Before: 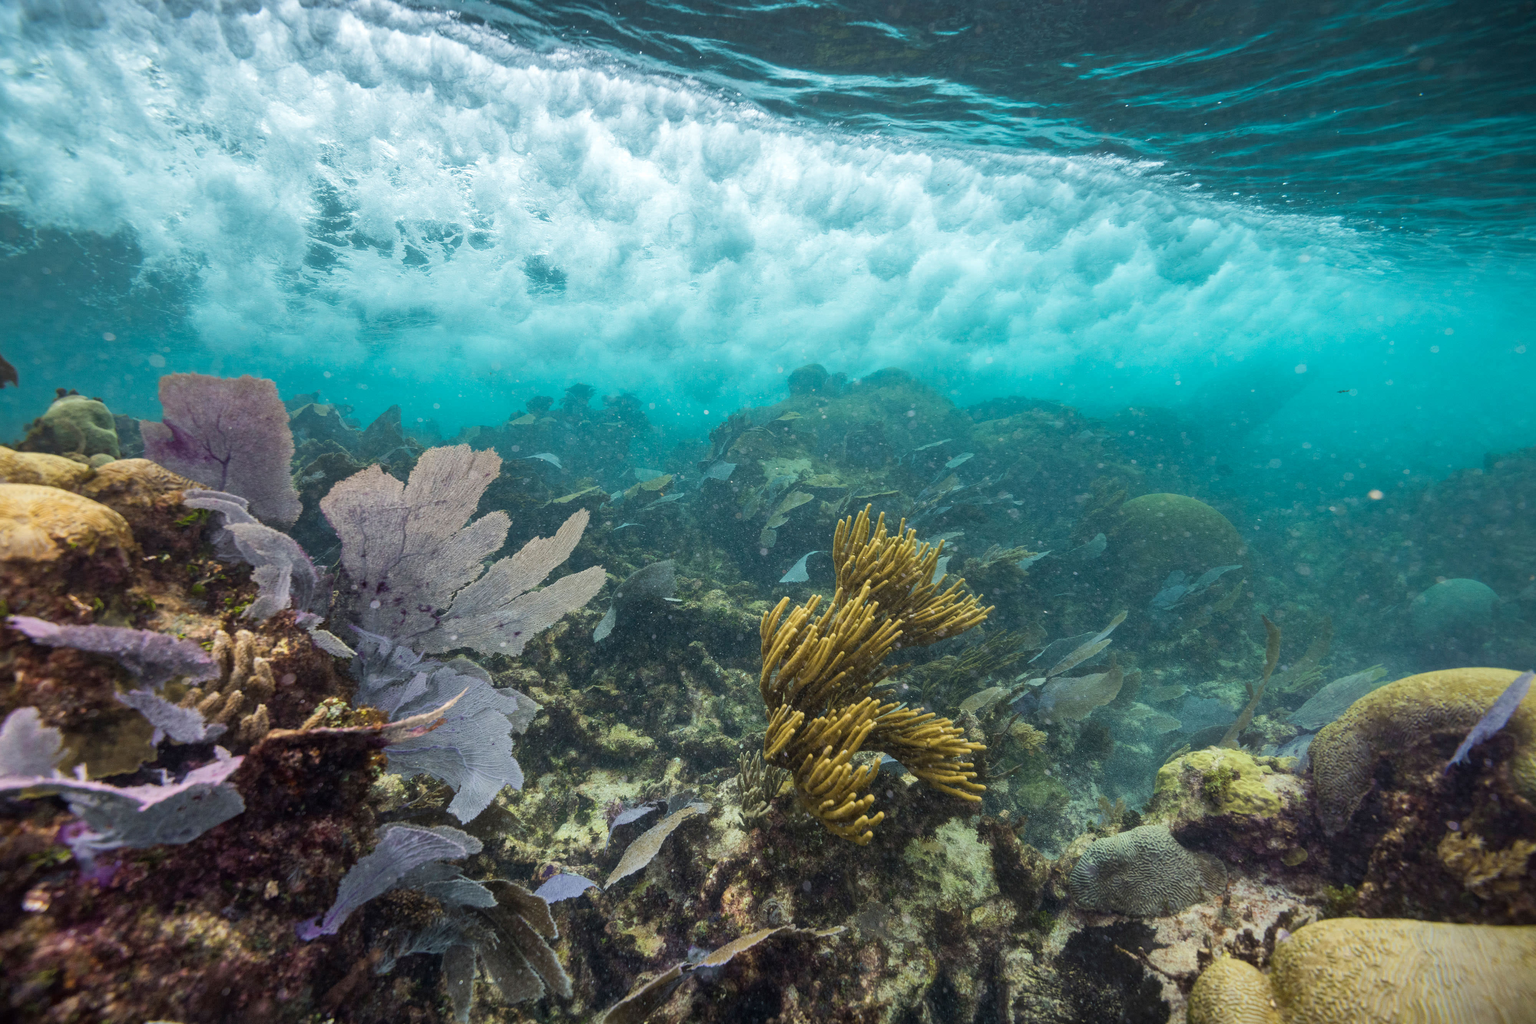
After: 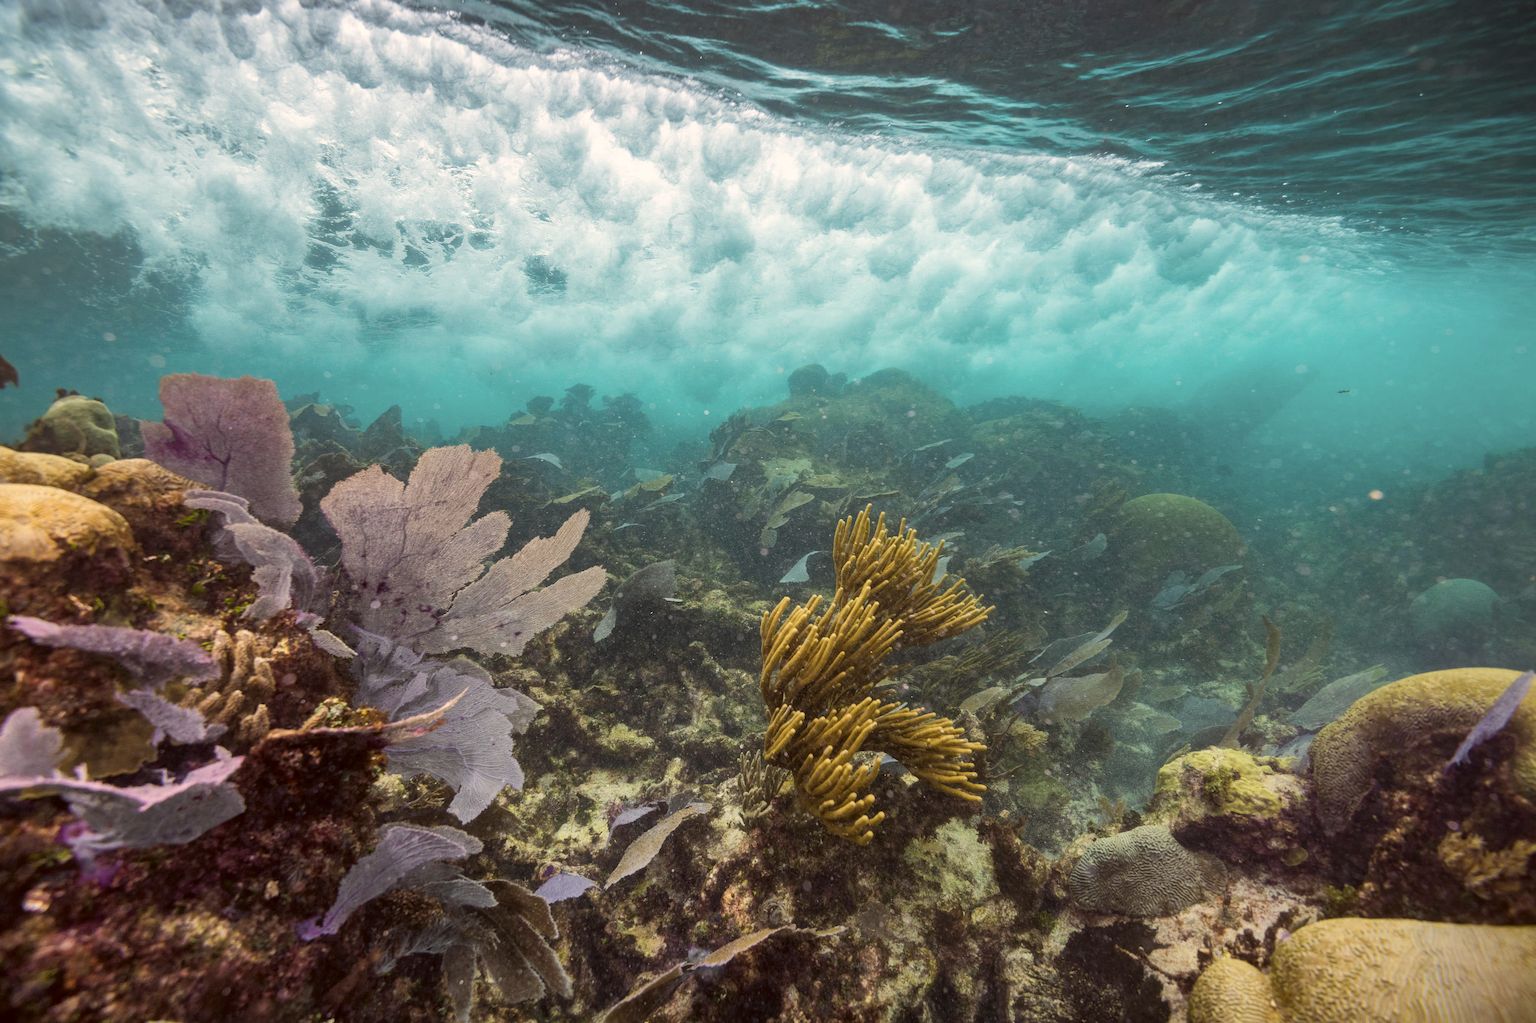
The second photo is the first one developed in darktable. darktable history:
color correction: highlights a* 6.7, highlights b* 8.45, shadows a* 6.48, shadows b* 7.46, saturation 0.928
